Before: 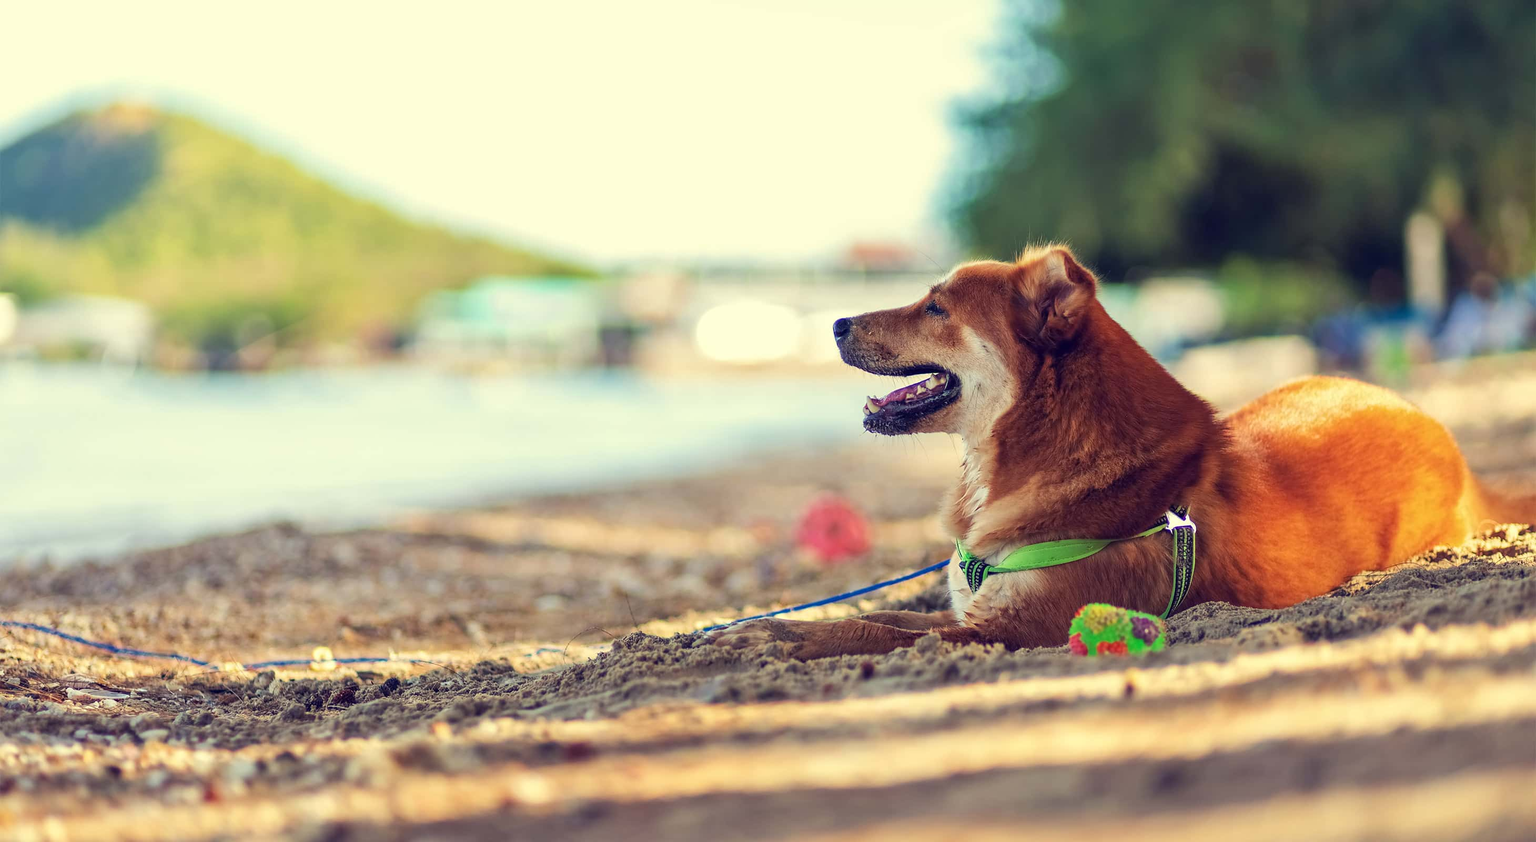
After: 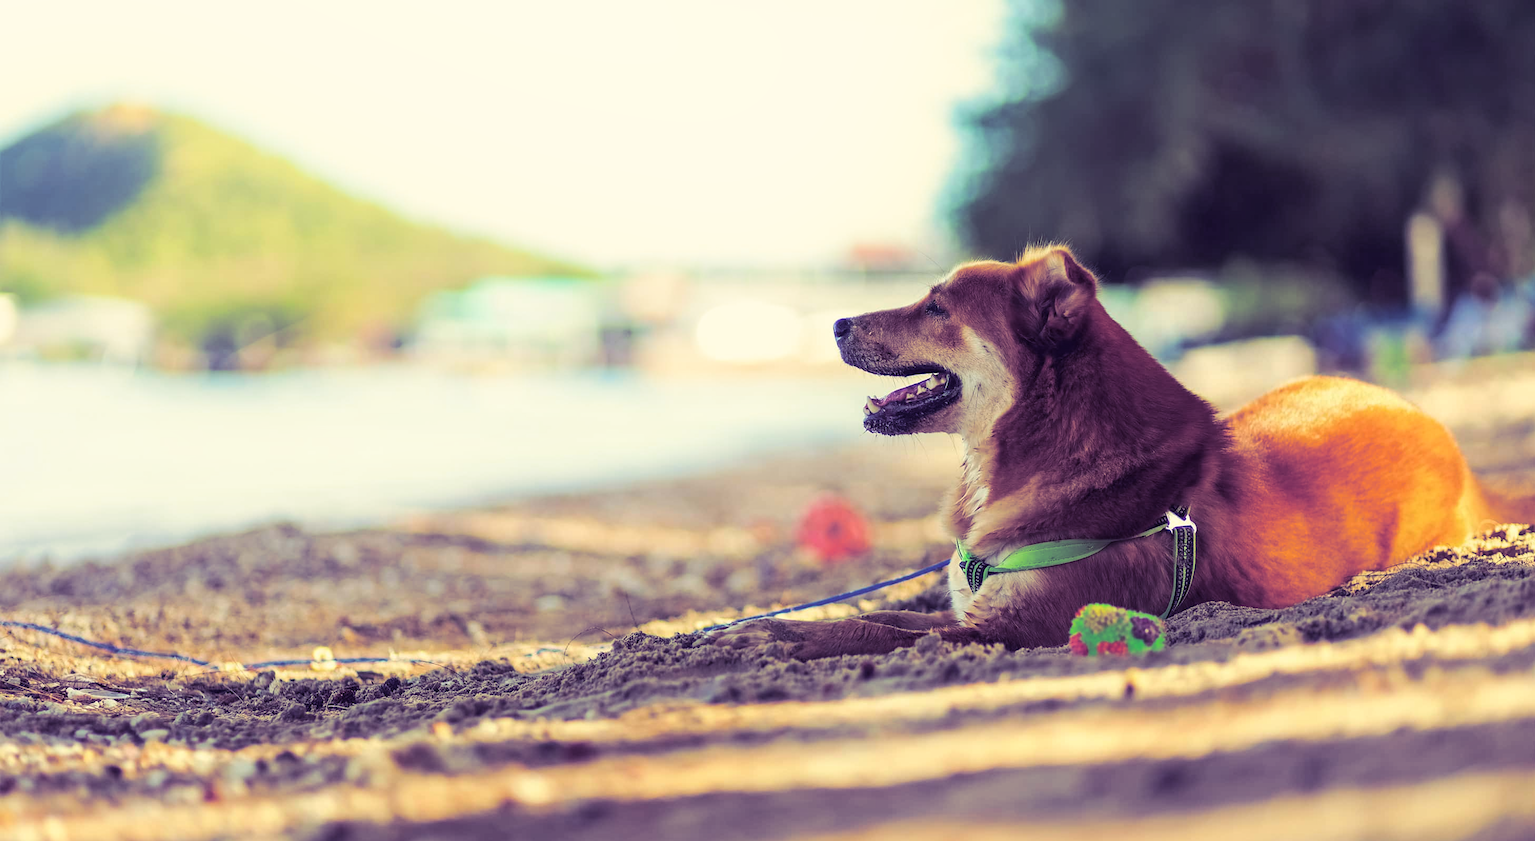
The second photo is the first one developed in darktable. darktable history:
split-toning: shadows › hue 255.6°, shadows › saturation 0.66, highlights › hue 43.2°, highlights › saturation 0.68, balance -50.1
shadows and highlights: shadows -23.08, highlights 46.15, soften with gaussian
